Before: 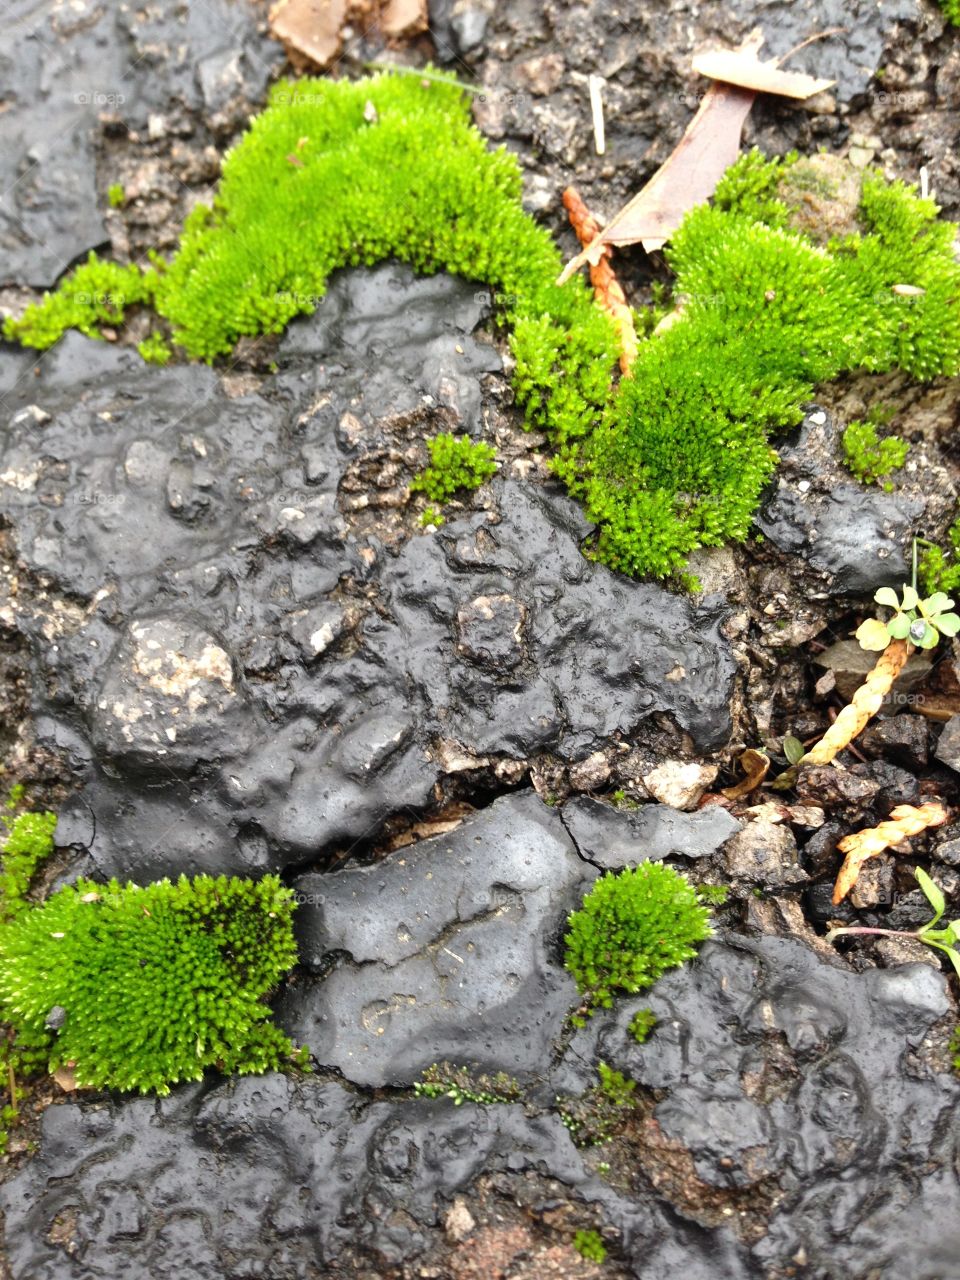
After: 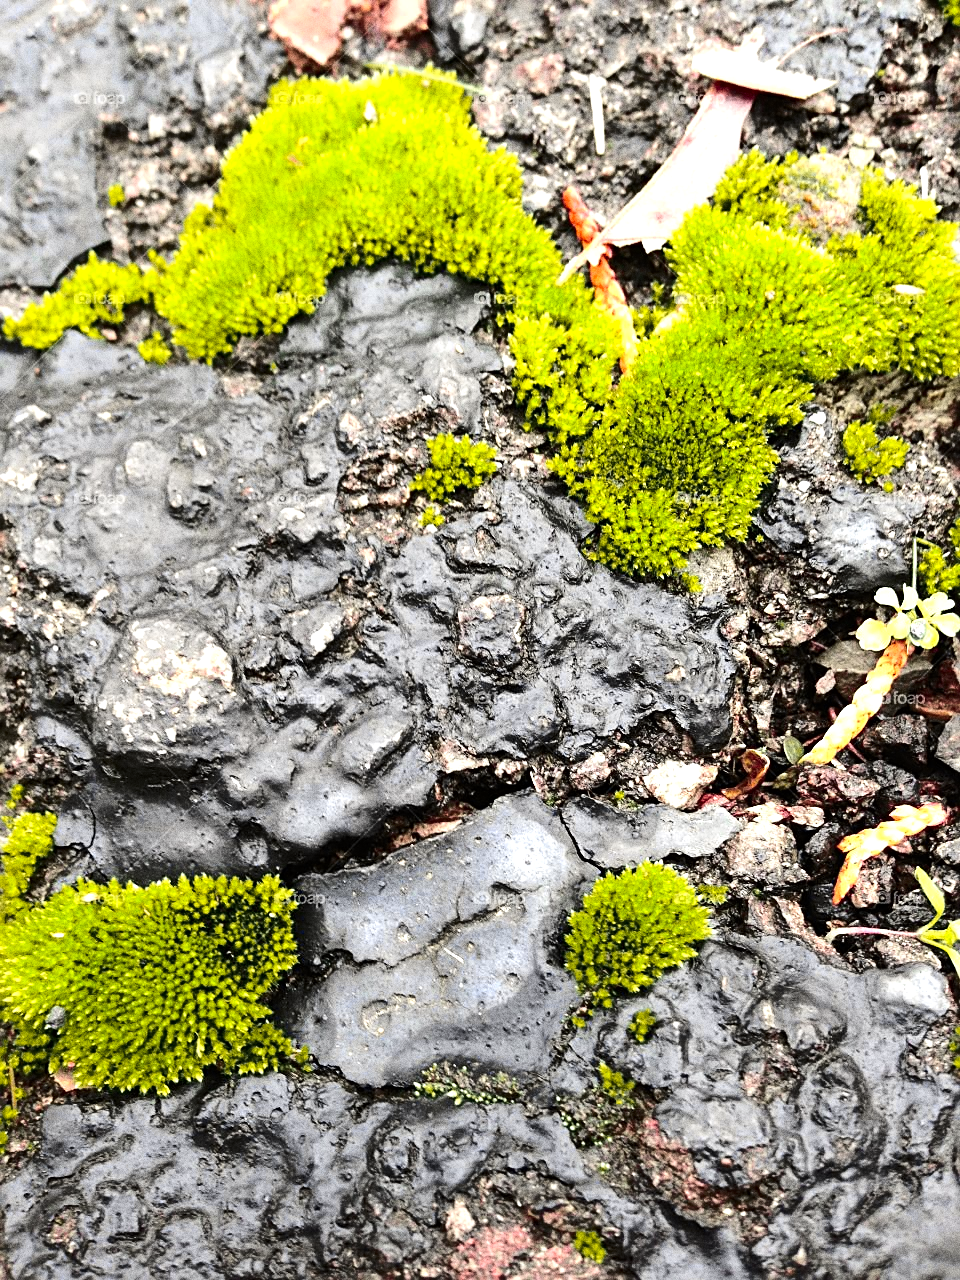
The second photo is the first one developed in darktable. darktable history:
grain: coarseness 0.09 ISO, strength 40%
sharpen: on, module defaults
tone curve: curves: ch0 [(0, 0) (0.23, 0.189) (0.486, 0.52) (0.822, 0.825) (0.994, 0.955)]; ch1 [(0, 0) (0.226, 0.261) (0.379, 0.442) (0.469, 0.468) (0.495, 0.498) (0.514, 0.509) (0.561, 0.603) (0.59, 0.656) (1, 1)]; ch2 [(0, 0) (0.269, 0.299) (0.459, 0.43) (0.498, 0.5) (0.523, 0.52) (0.586, 0.569) (0.635, 0.617) (0.659, 0.681) (0.718, 0.764) (1, 1)], color space Lab, independent channels, preserve colors none
tone equalizer: -8 EV -0.75 EV, -7 EV -0.7 EV, -6 EV -0.6 EV, -5 EV -0.4 EV, -3 EV 0.4 EV, -2 EV 0.6 EV, -1 EV 0.7 EV, +0 EV 0.75 EV, edges refinement/feathering 500, mask exposure compensation -1.57 EV, preserve details no
